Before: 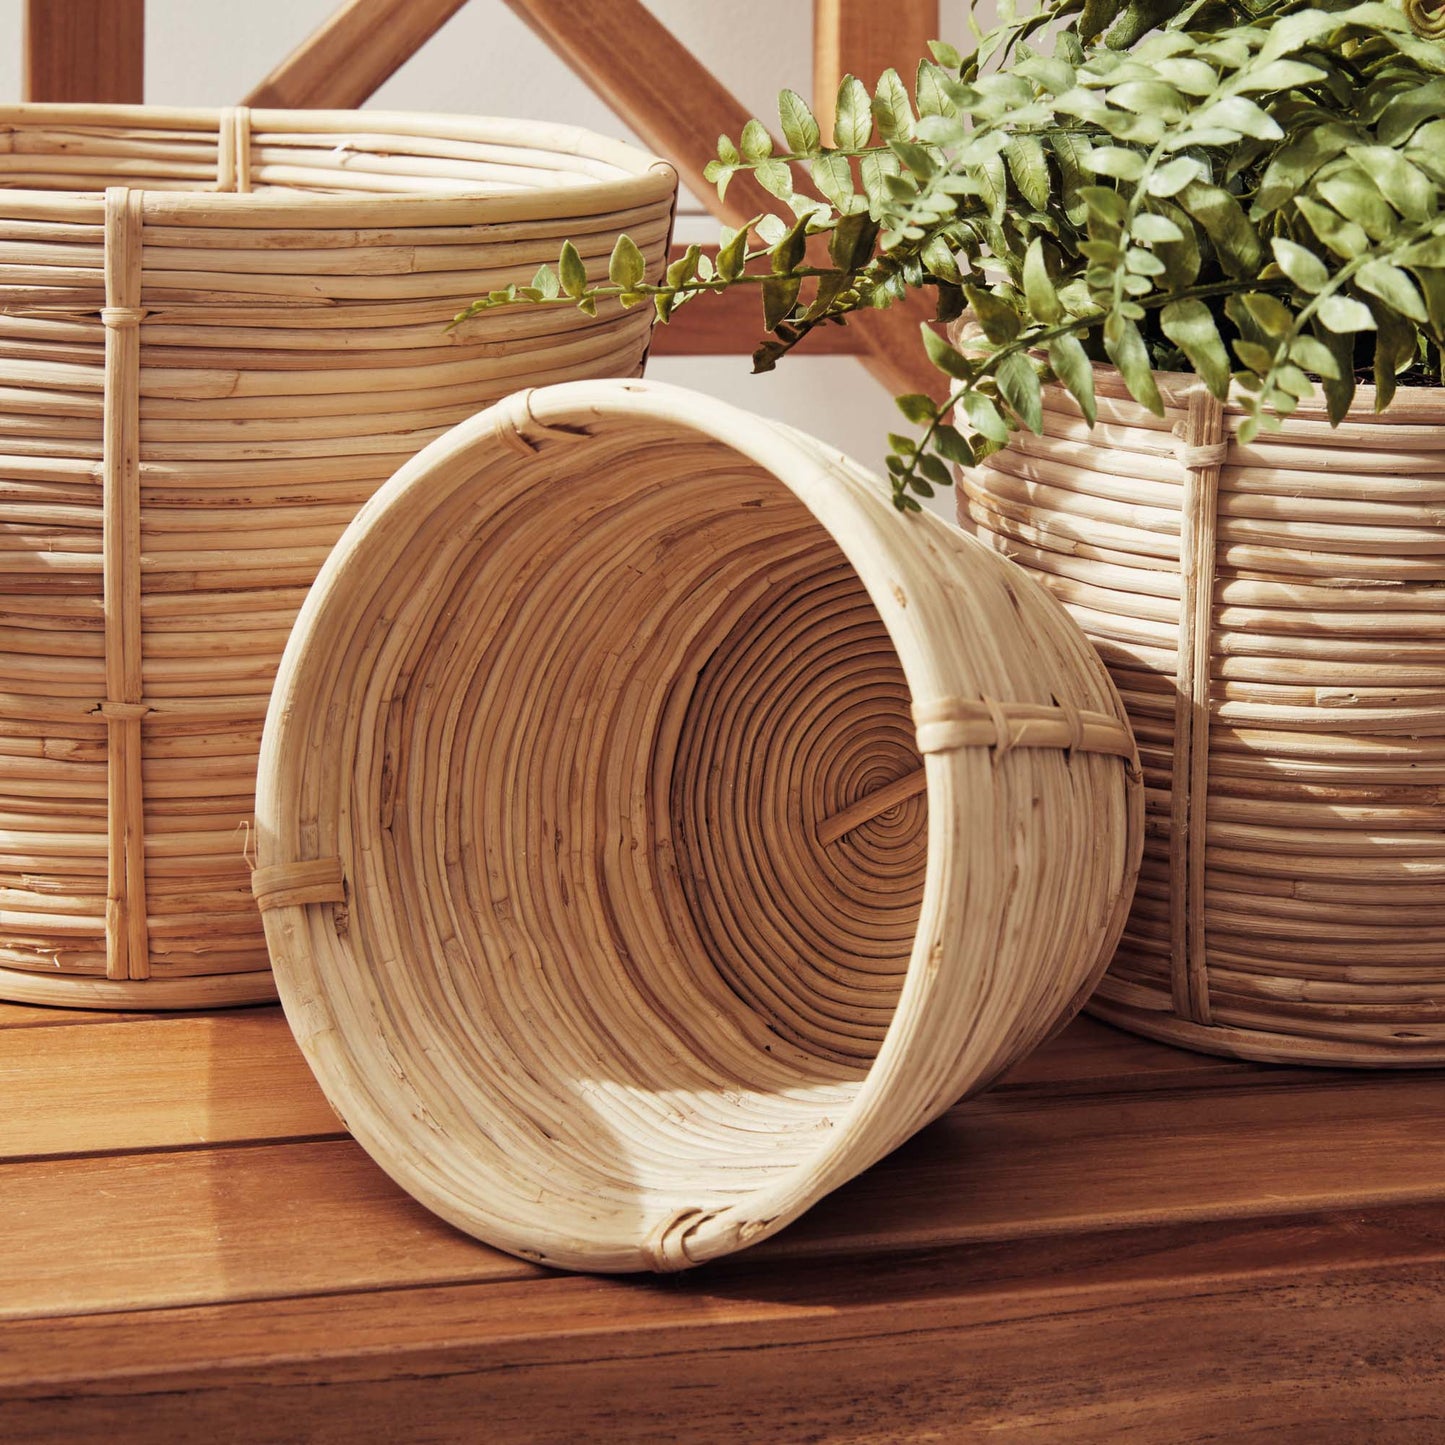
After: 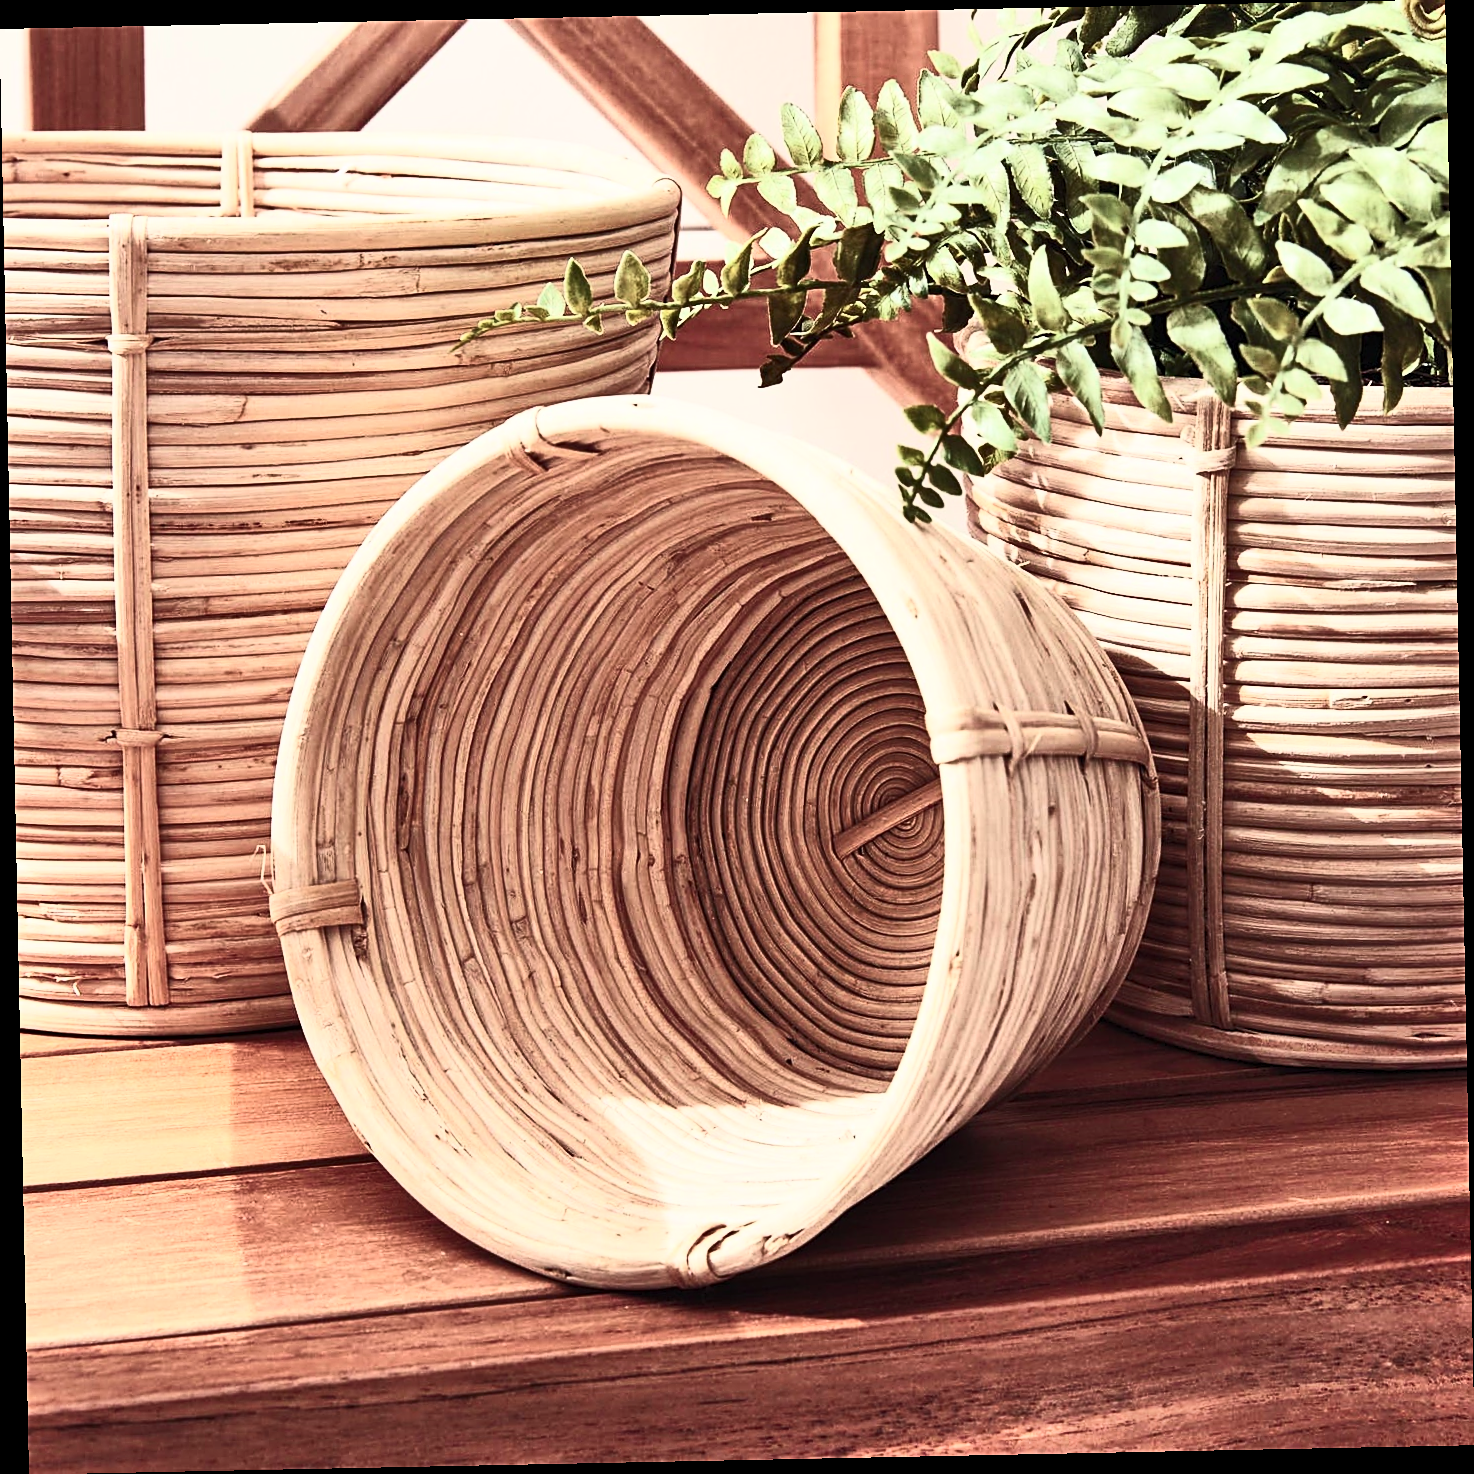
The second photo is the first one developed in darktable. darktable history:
shadows and highlights: soften with gaussian
rotate and perspective: rotation -1.17°, automatic cropping off
sharpen: on, module defaults
color contrast: blue-yellow contrast 0.7
contrast brightness saturation: contrast 0.62, brightness 0.34, saturation 0.14
